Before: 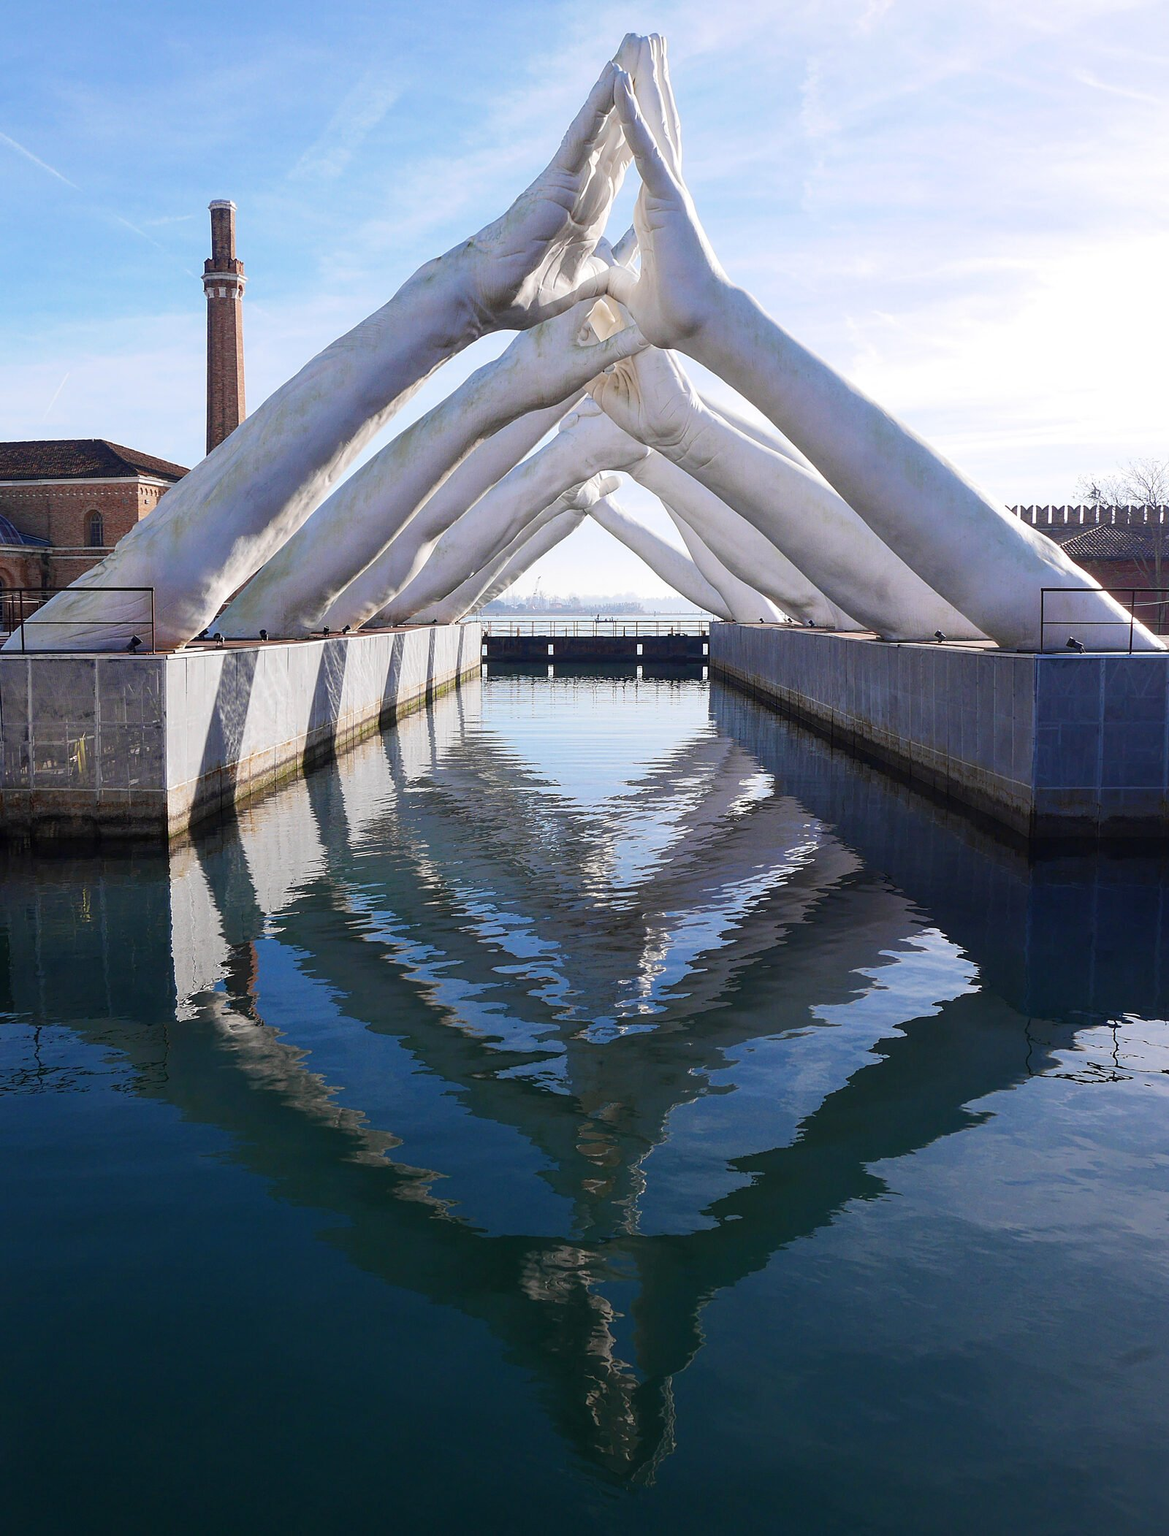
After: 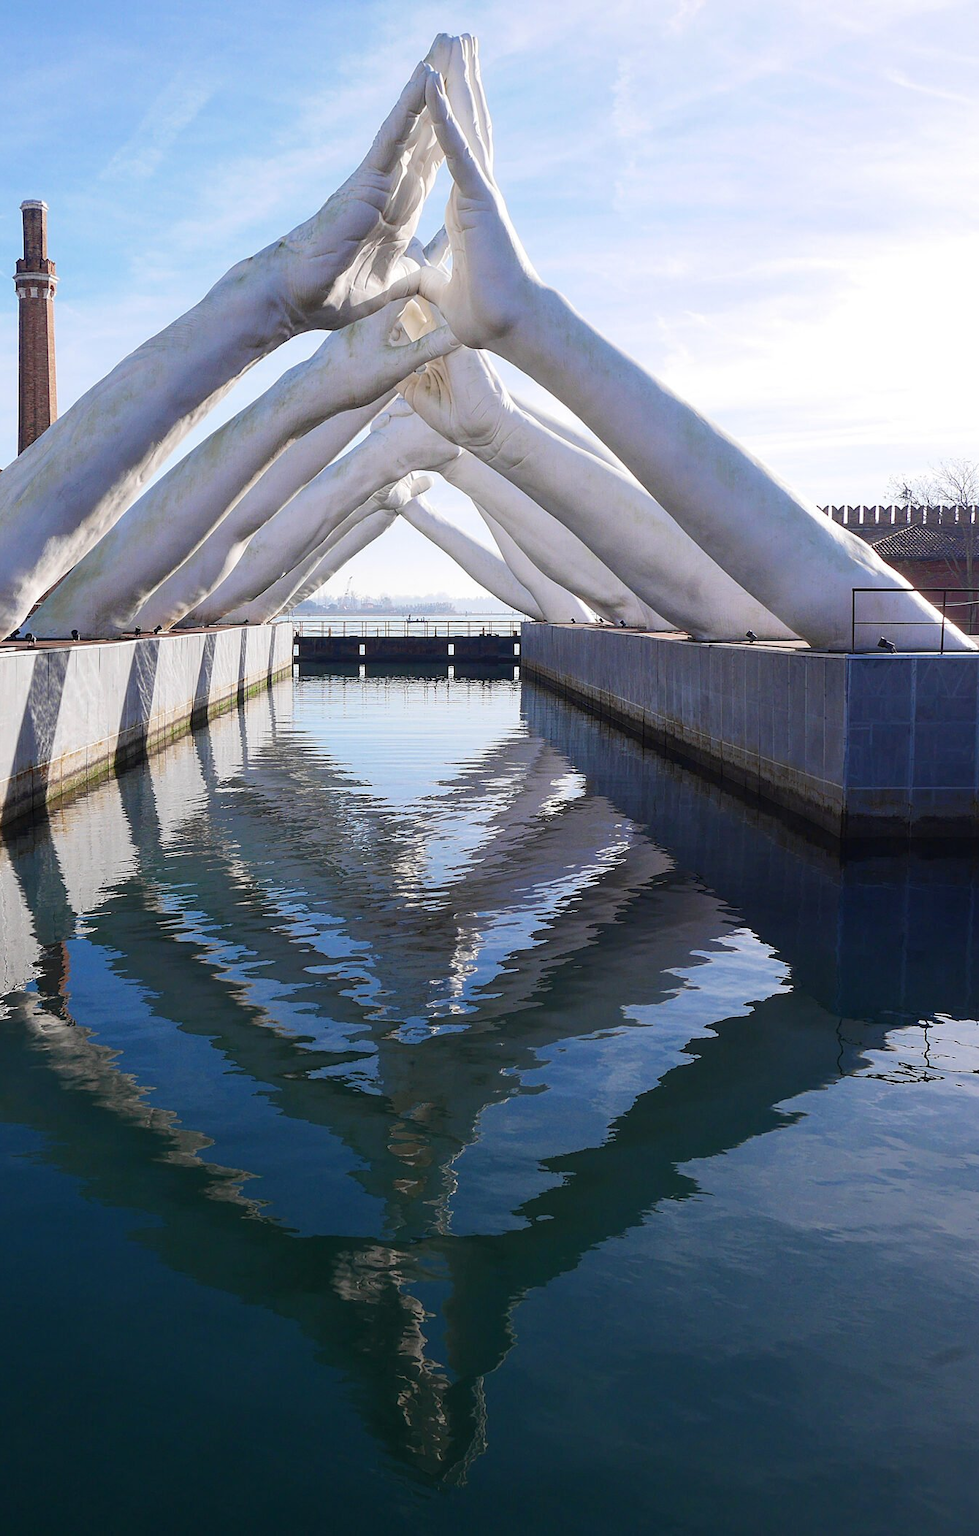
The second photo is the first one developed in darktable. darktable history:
color zones: curves: ch2 [(0, 0.5) (0.143, 0.517) (0.286, 0.571) (0.429, 0.522) (0.571, 0.5) (0.714, 0.5) (0.857, 0.5) (1, 0.5)]
crop: left 16.145%
